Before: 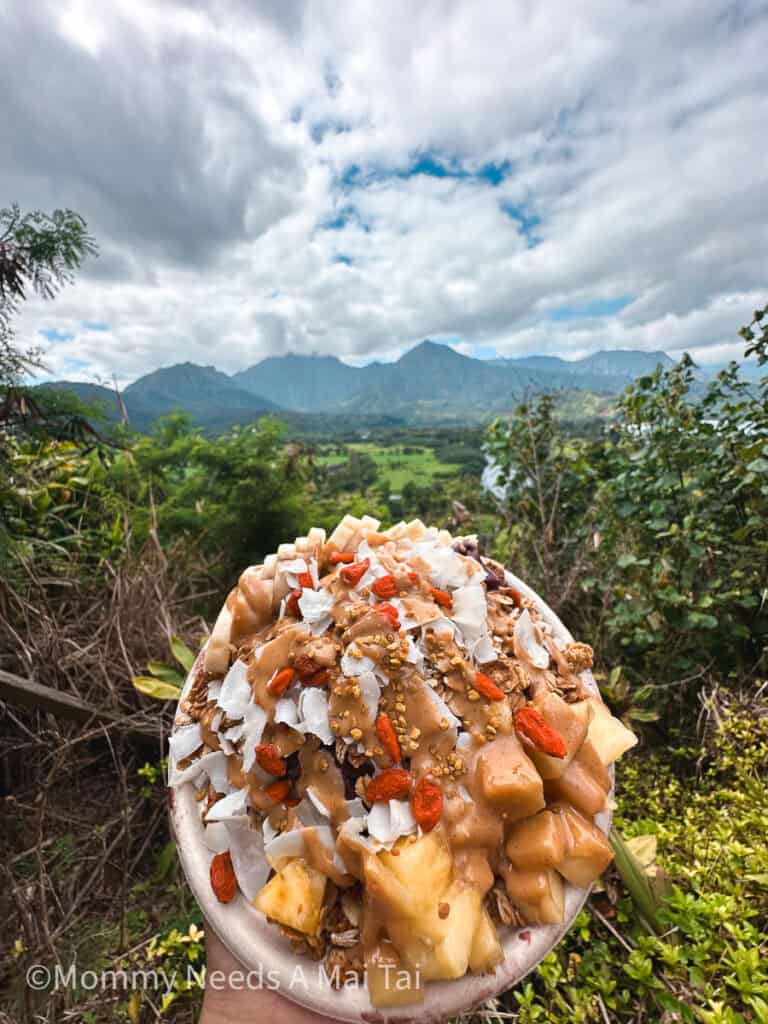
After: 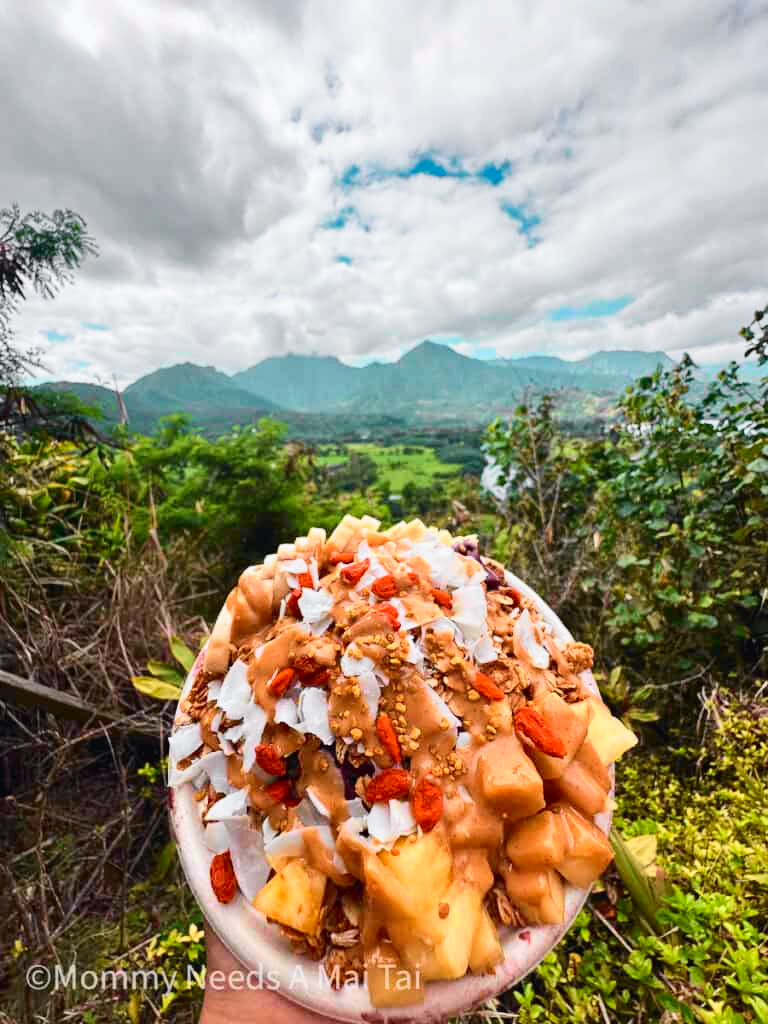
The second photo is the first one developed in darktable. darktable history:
tone curve: curves: ch0 [(0, 0) (0.071, 0.047) (0.266, 0.26) (0.491, 0.552) (0.753, 0.818) (1, 0.983)]; ch1 [(0, 0) (0.346, 0.307) (0.408, 0.369) (0.463, 0.443) (0.482, 0.493) (0.502, 0.5) (0.517, 0.518) (0.546, 0.587) (0.588, 0.643) (0.651, 0.709) (1, 1)]; ch2 [(0, 0) (0.346, 0.34) (0.434, 0.46) (0.485, 0.494) (0.5, 0.494) (0.517, 0.503) (0.535, 0.545) (0.583, 0.634) (0.625, 0.686) (1, 1)], color space Lab, independent channels, preserve colors none
